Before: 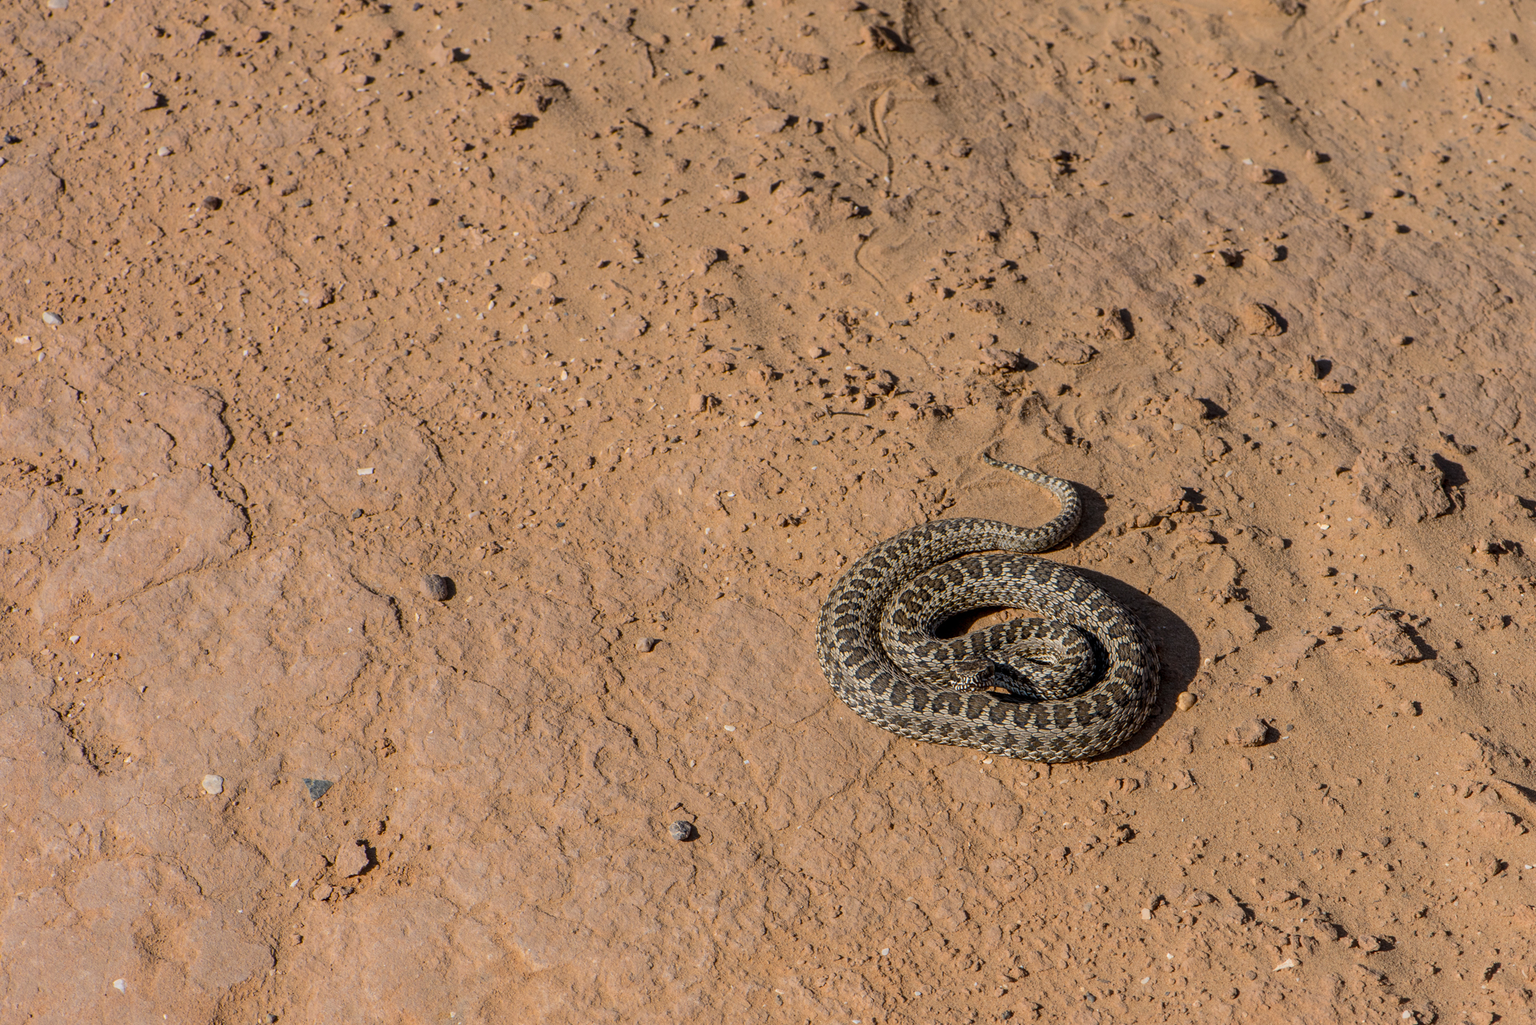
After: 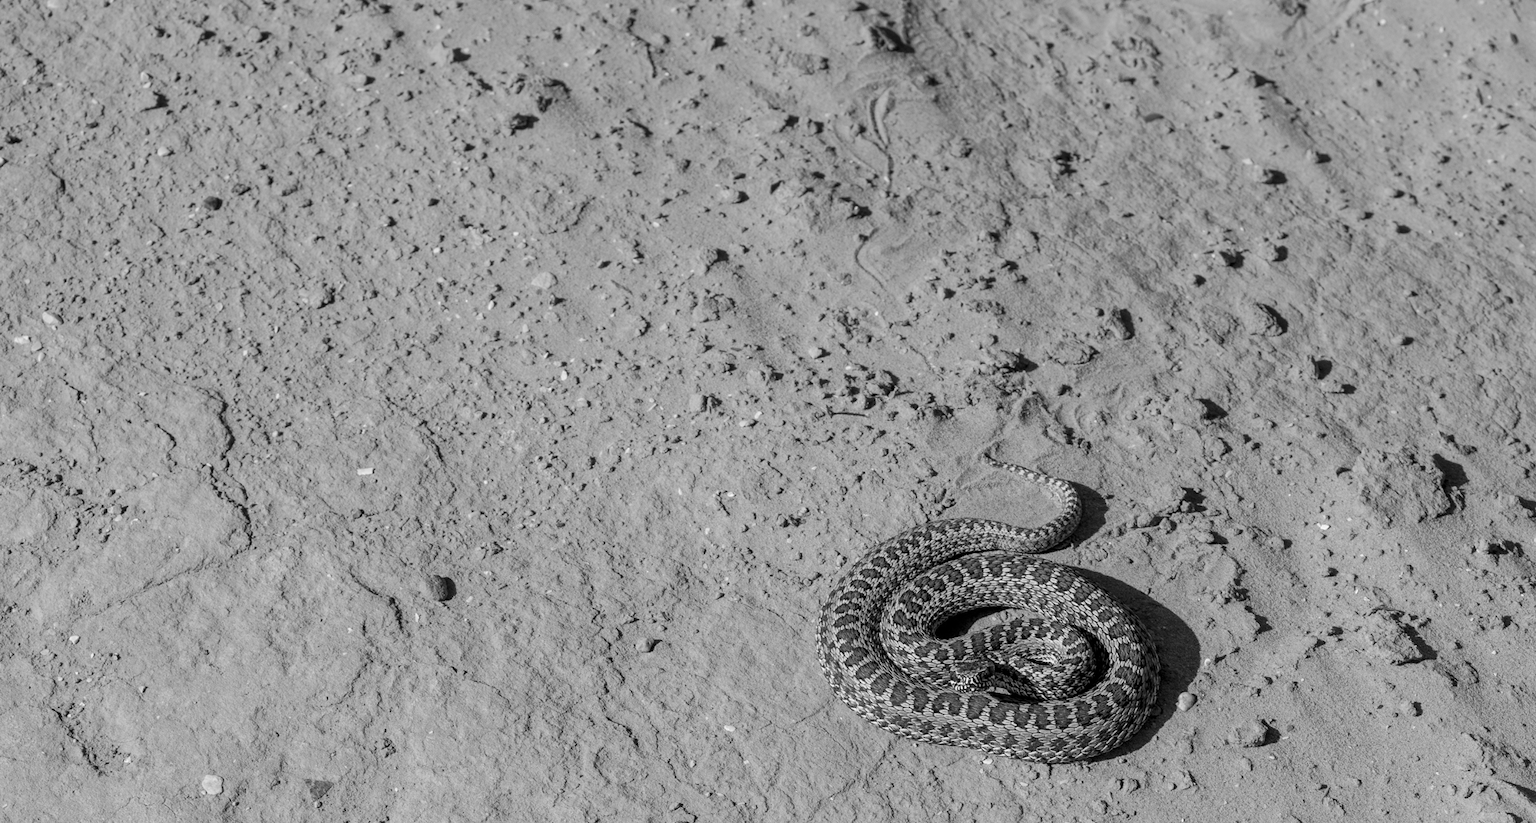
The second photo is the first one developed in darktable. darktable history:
exposure: exposure 0.4 EV, compensate highlight preservation false
monochrome: a -71.75, b 75.82
crop: bottom 19.644%
